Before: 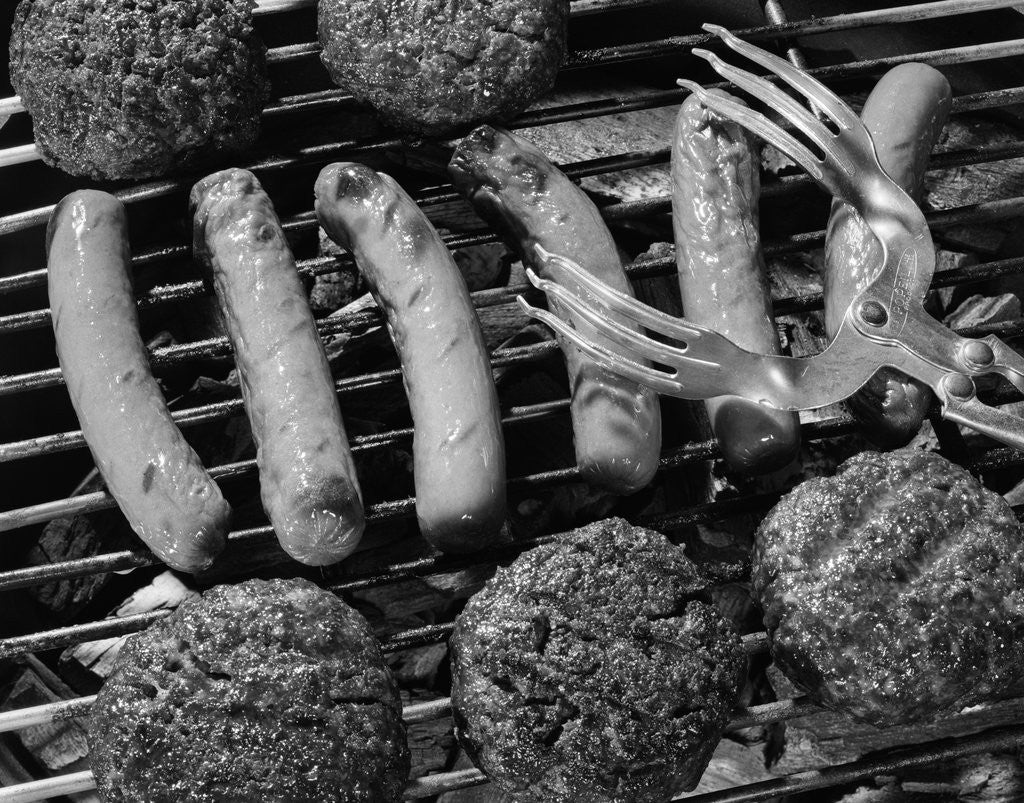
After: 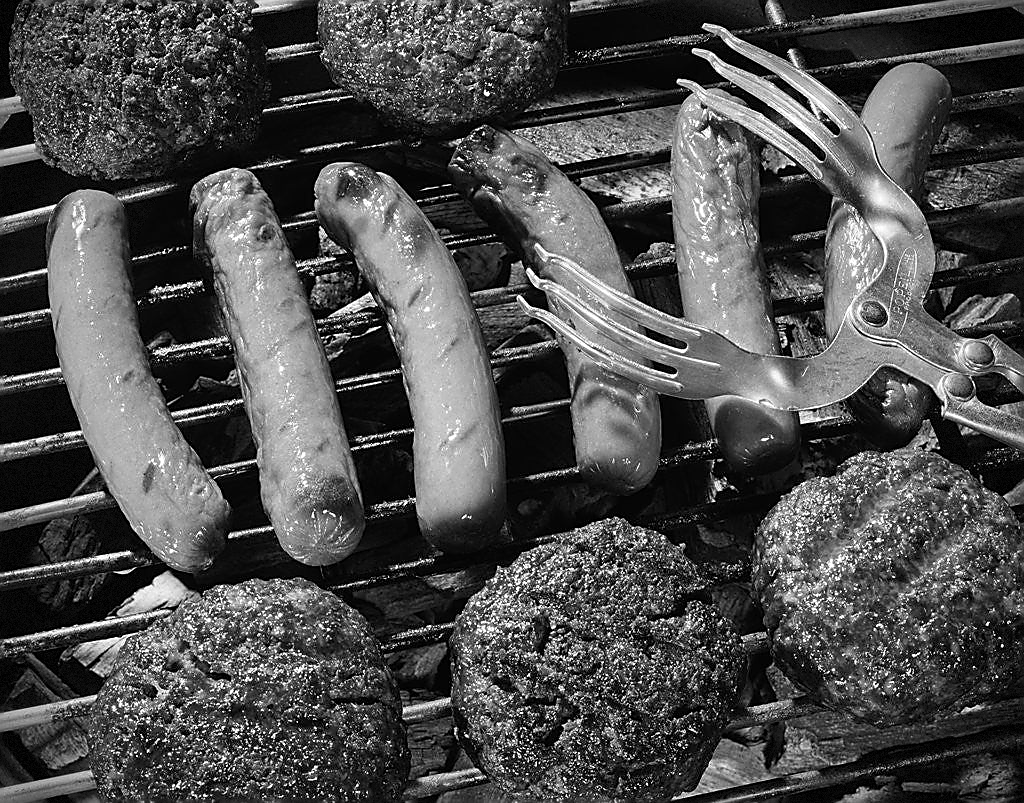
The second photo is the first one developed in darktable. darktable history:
sharpen: radius 1.426, amount 1.249, threshold 0.769
vignetting: fall-off start 79.83%, brightness -0.681, dithering 8-bit output
